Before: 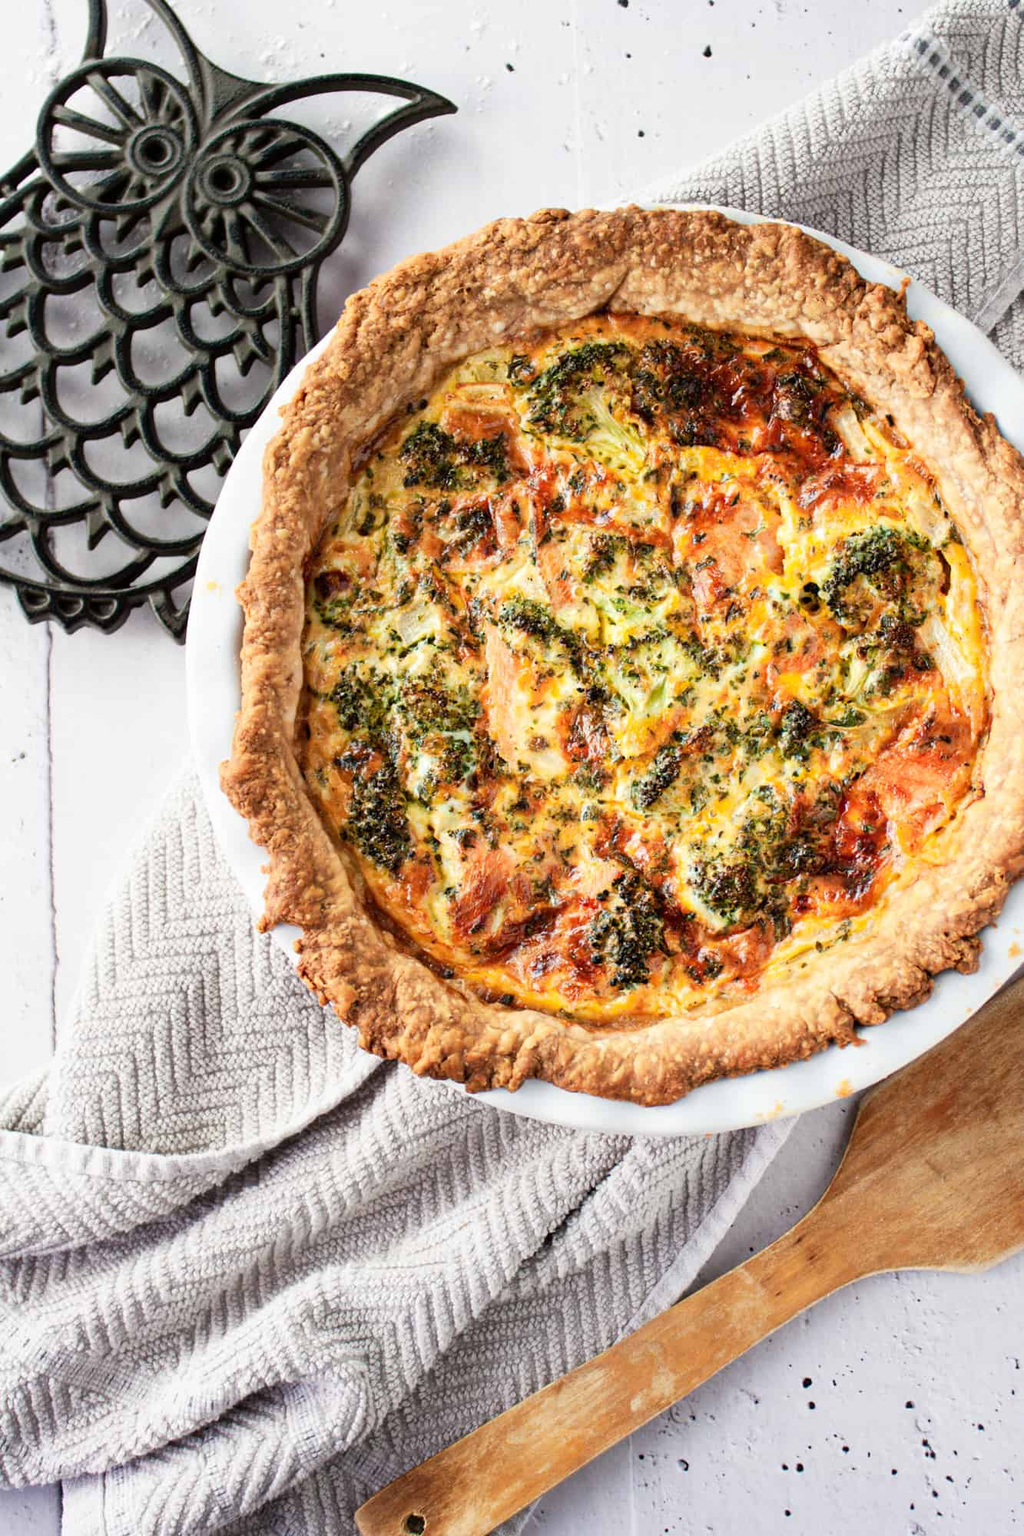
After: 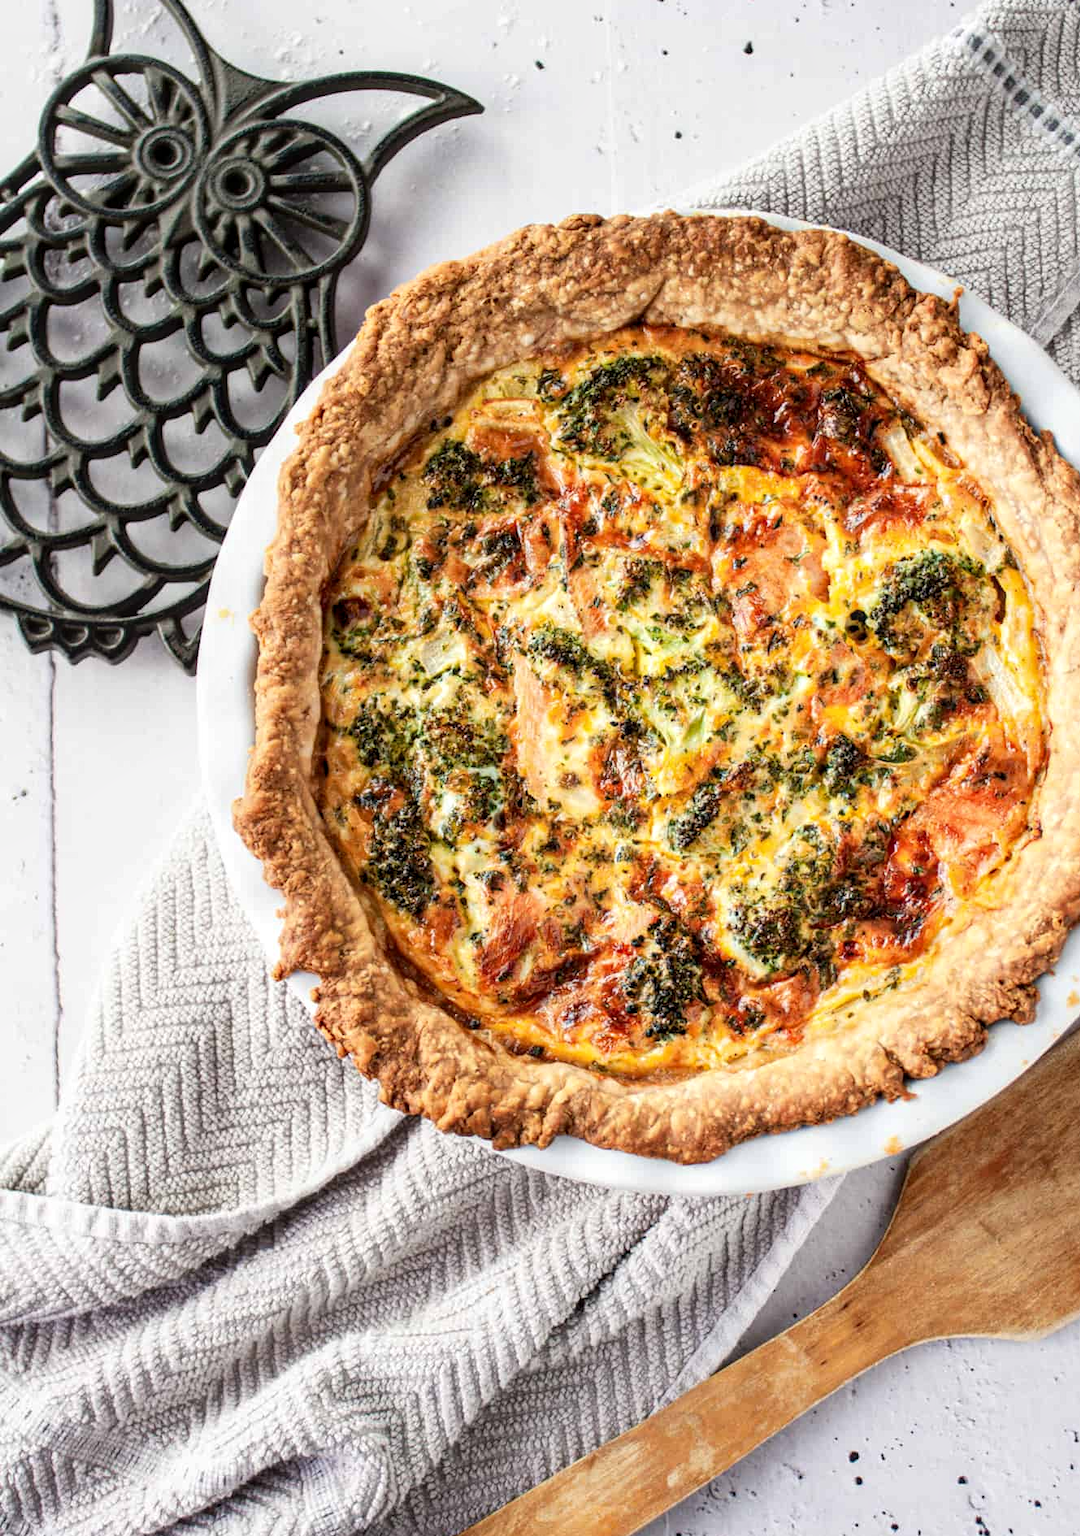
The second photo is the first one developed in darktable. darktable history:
crop: top 0.448%, right 0.264%, bottom 5.045%
local contrast: on, module defaults
